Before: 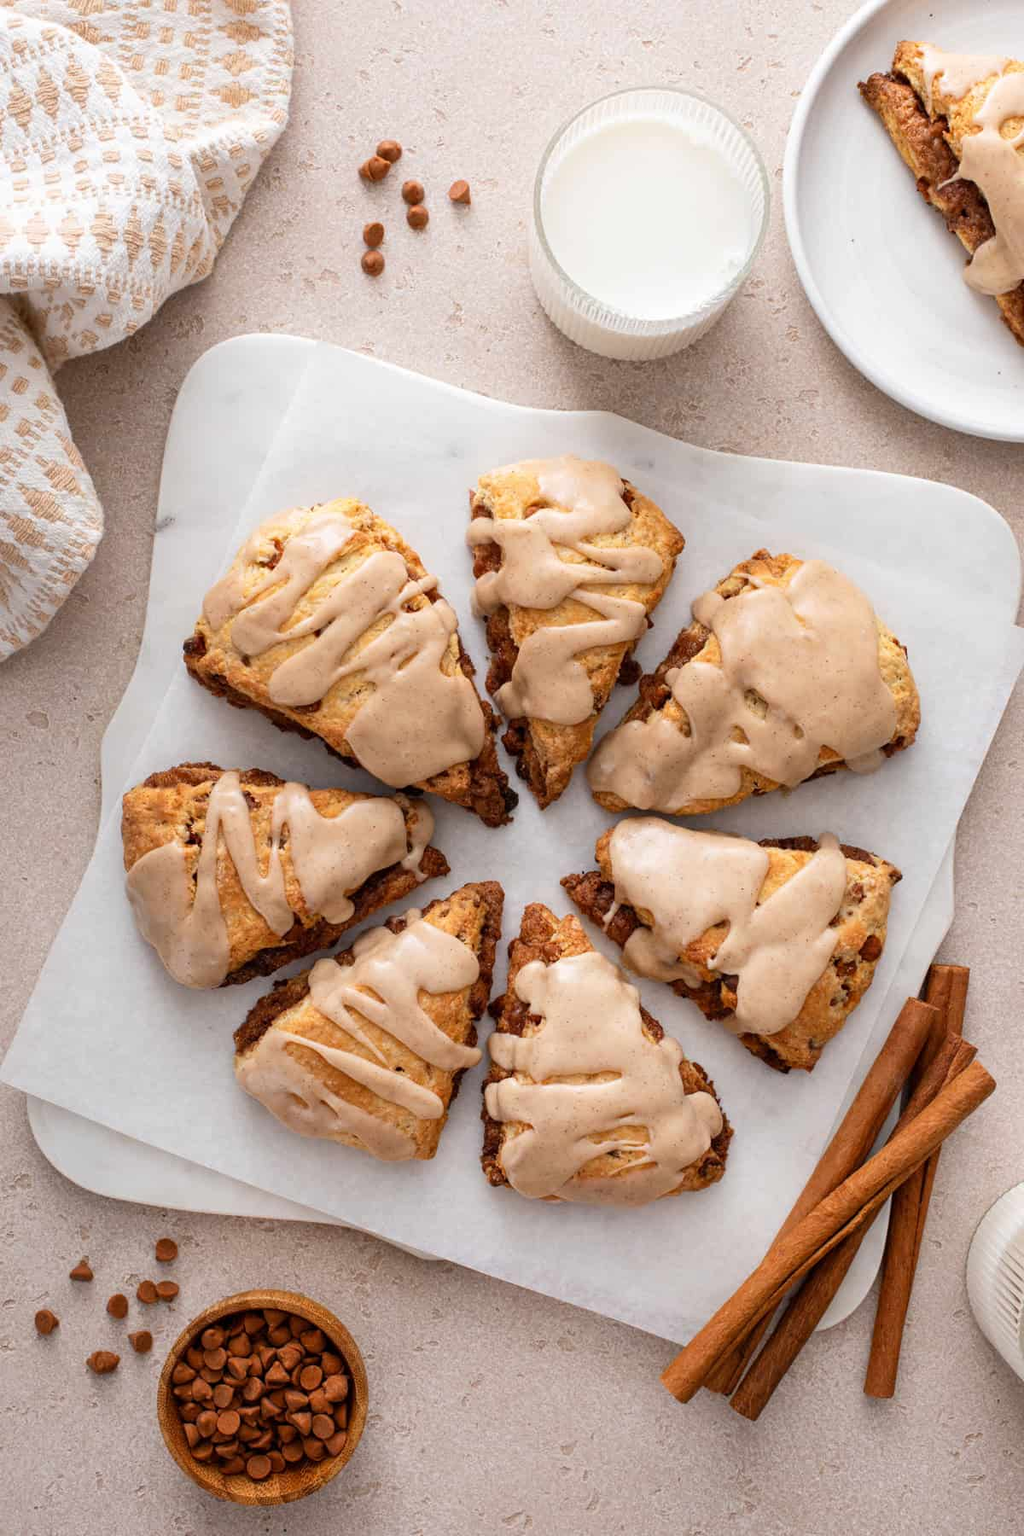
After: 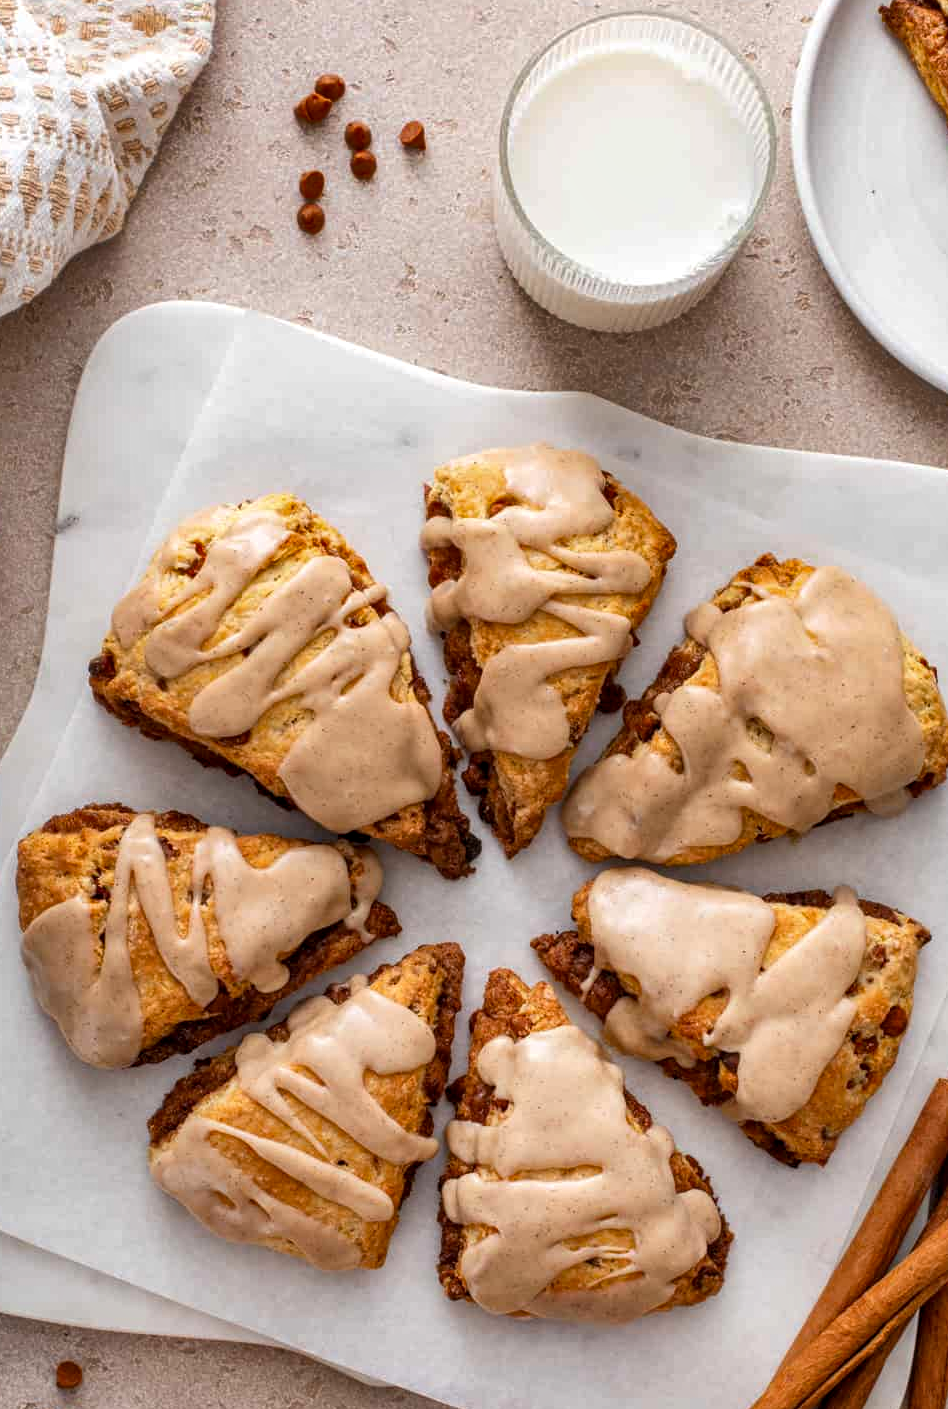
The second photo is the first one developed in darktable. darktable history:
local contrast: on, module defaults
shadows and highlights: highlights color adjustment 73.14%, soften with gaussian
crop and rotate: left 10.574%, top 5.03%, right 10.35%, bottom 16.646%
color balance rgb: linear chroma grading › global chroma 0.637%, perceptual saturation grading › global saturation 10.182%
